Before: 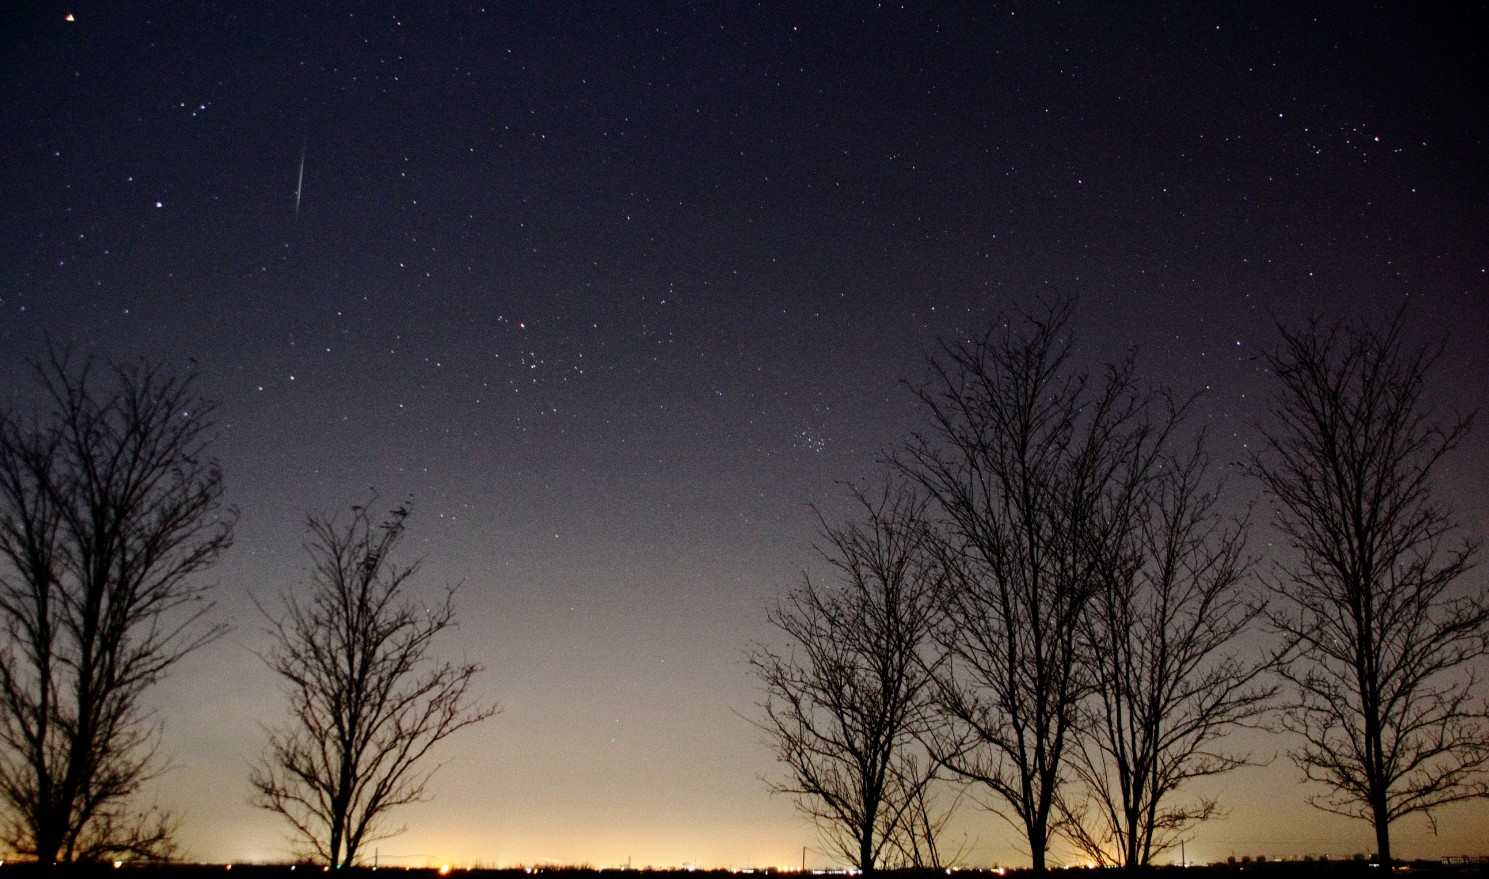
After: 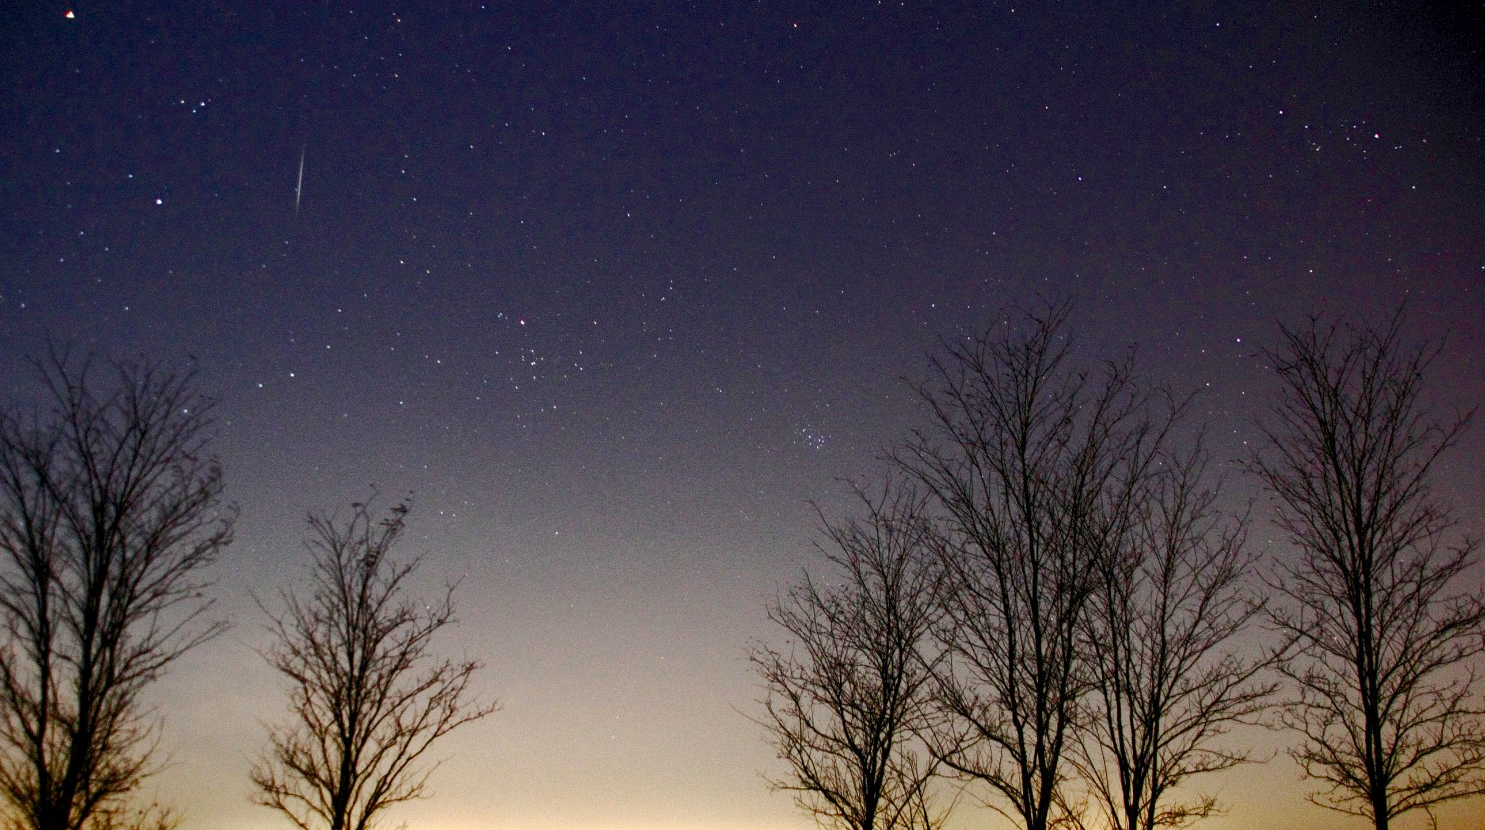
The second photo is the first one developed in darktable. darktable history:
crop: top 0.448%, right 0.264%, bottom 5.045%
rgb curve: curves: ch0 [(0, 0) (0.093, 0.159) (0.241, 0.265) (0.414, 0.42) (1, 1)], compensate middle gray true, preserve colors basic power
color balance rgb: perceptual saturation grading › global saturation 20%, perceptual saturation grading › highlights -50%, perceptual saturation grading › shadows 30%, perceptual brilliance grading › global brilliance 10%, perceptual brilliance grading › shadows 15%
tone equalizer: on, module defaults
